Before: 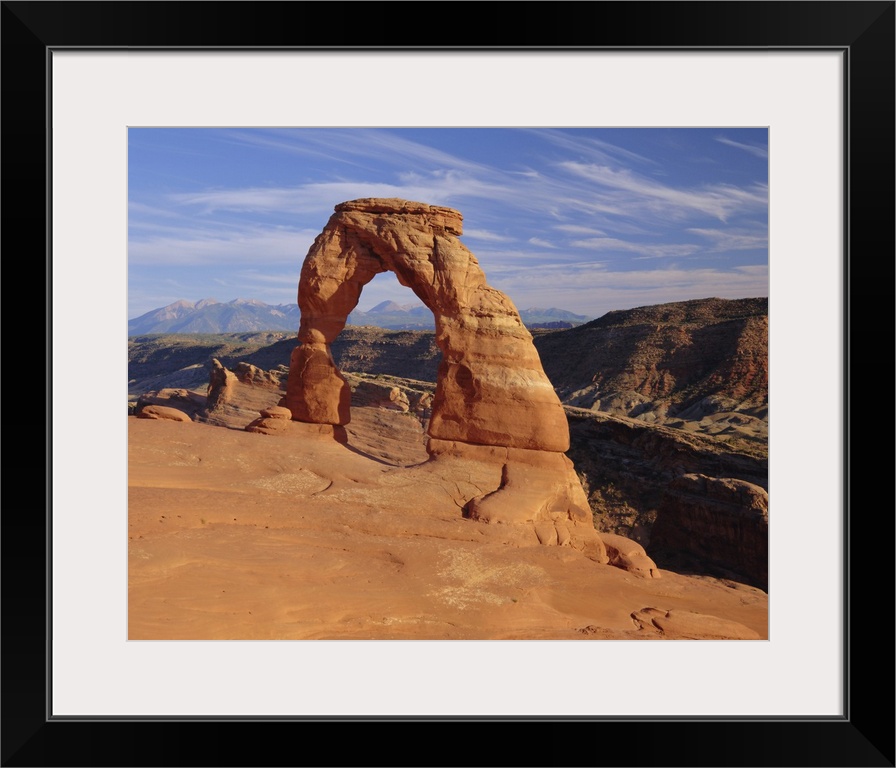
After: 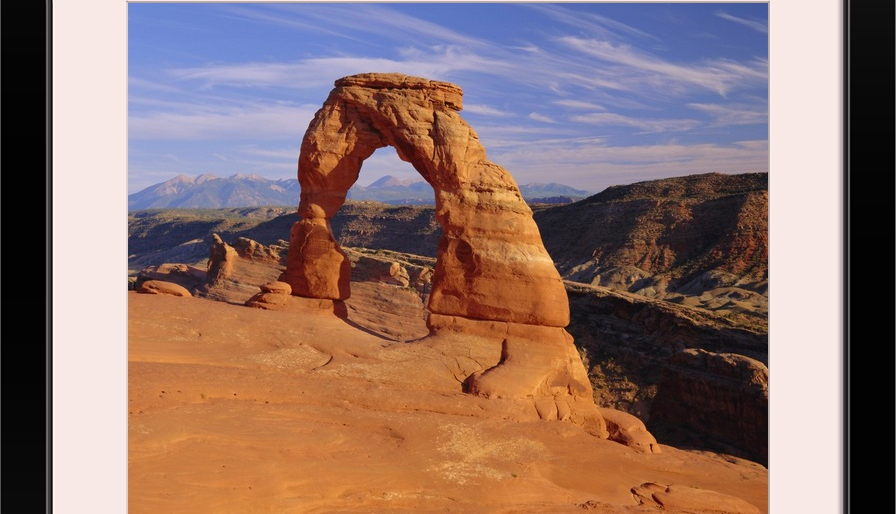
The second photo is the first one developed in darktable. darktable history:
crop: top 16.306%, bottom 16.732%
color correction: highlights a* 3.51, highlights b* 1.94, saturation 1.15
